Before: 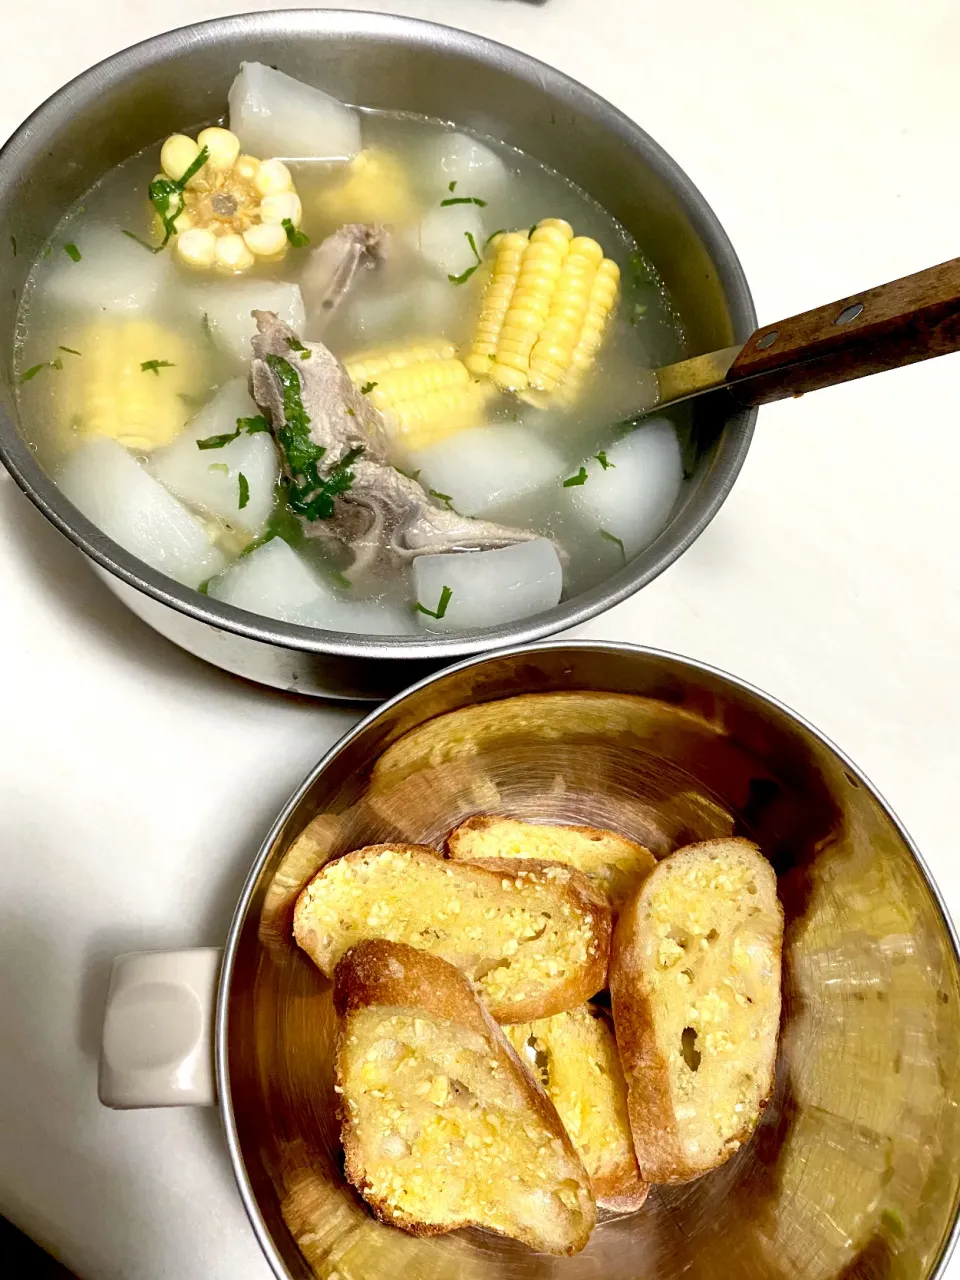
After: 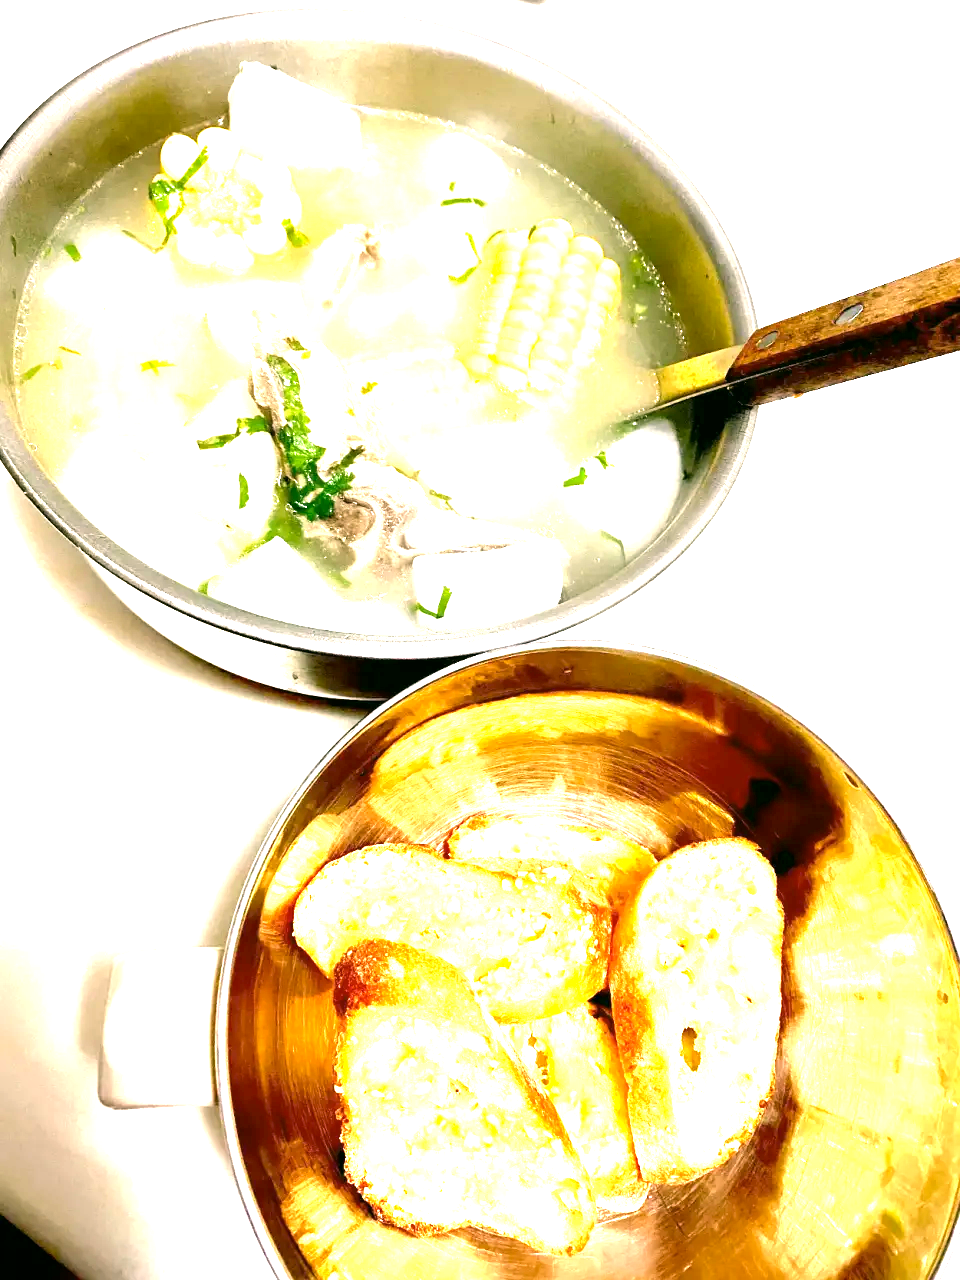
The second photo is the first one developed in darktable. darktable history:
color correction: highlights a* 4.44, highlights b* 4.97, shadows a* -8.03, shadows b* 4.96
tone equalizer: -8 EV -0.424 EV, -7 EV -0.409 EV, -6 EV -0.328 EV, -5 EV -0.224 EV, -3 EV 0.254 EV, -2 EV 0.307 EV, -1 EV 0.394 EV, +0 EV 0.438 EV
exposure: exposure 2.038 EV, compensate highlight preservation false
vignetting: brightness -0.573, saturation -0.003, unbound false
